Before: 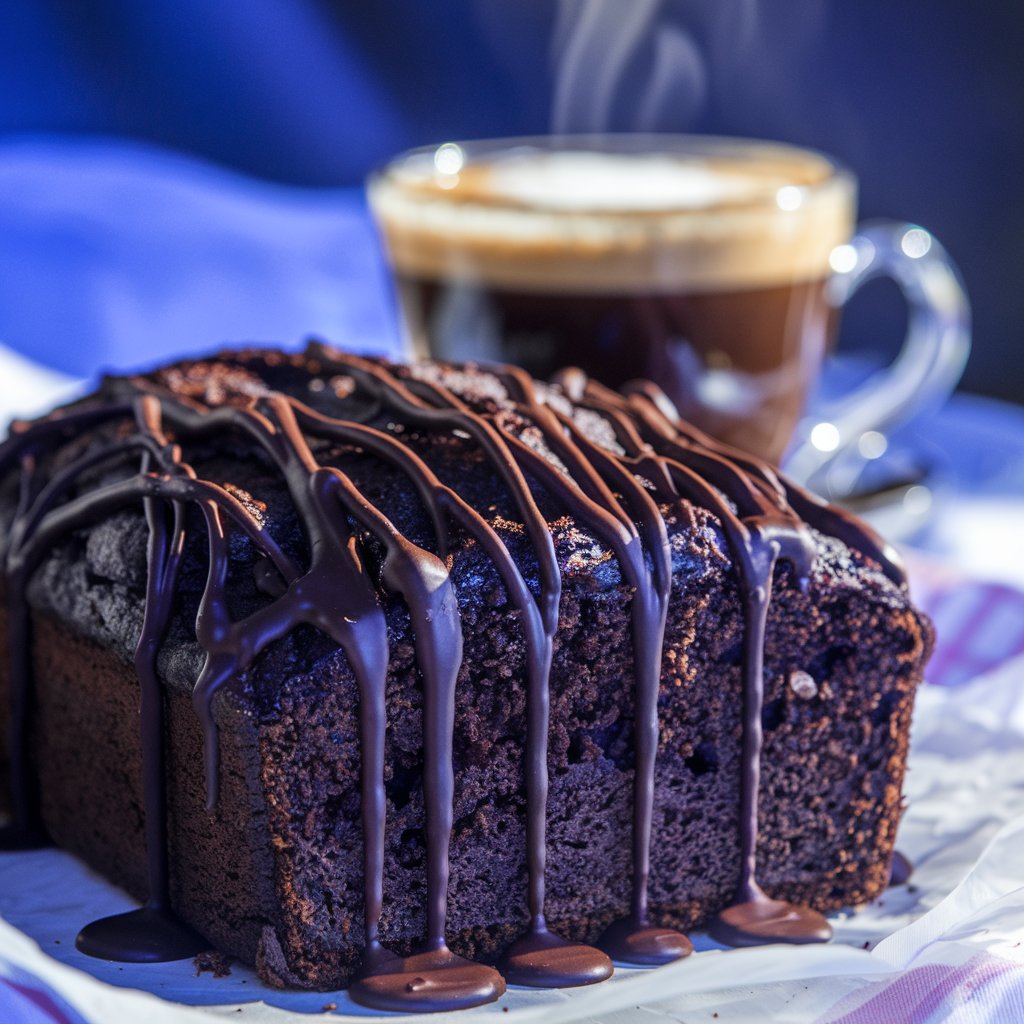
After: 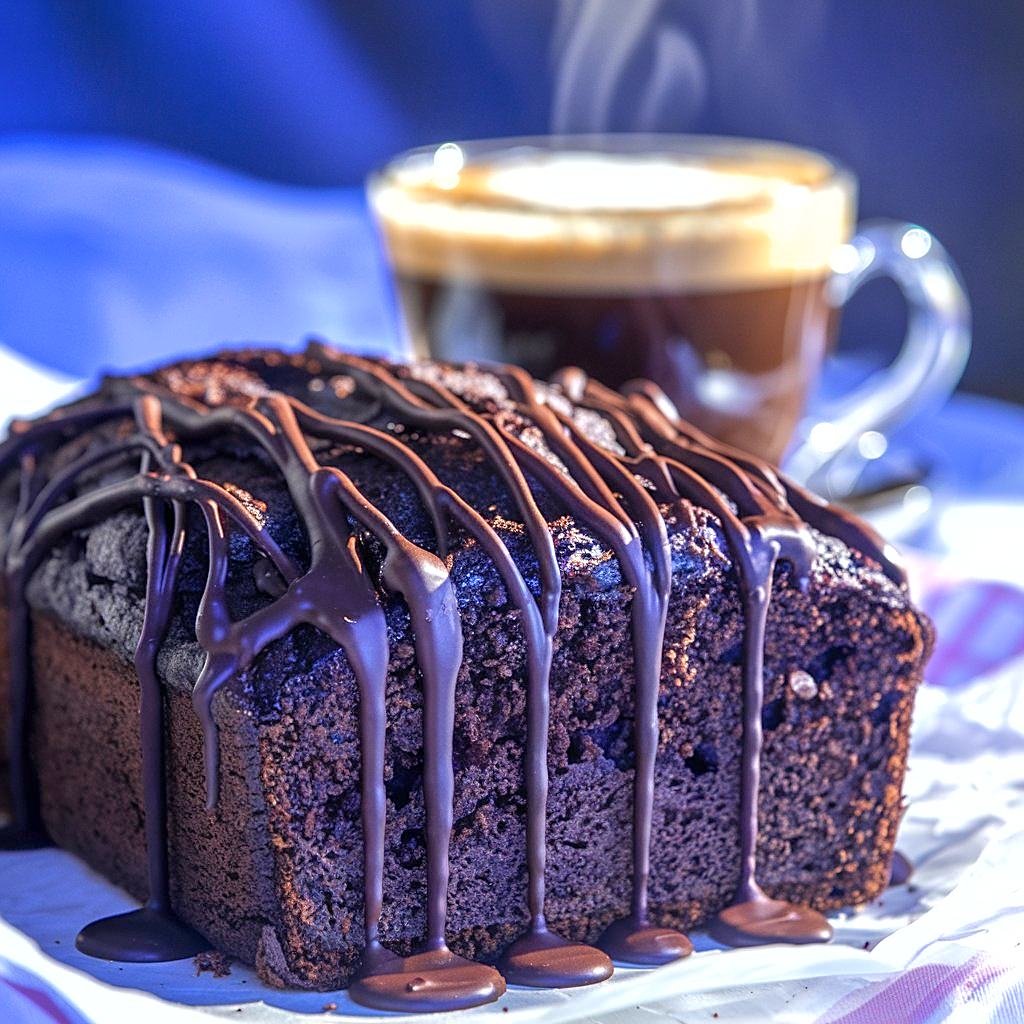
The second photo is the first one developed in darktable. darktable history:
exposure: exposure 0.6 EV, compensate highlight preservation false
shadows and highlights: on, module defaults
sharpen: on, module defaults
